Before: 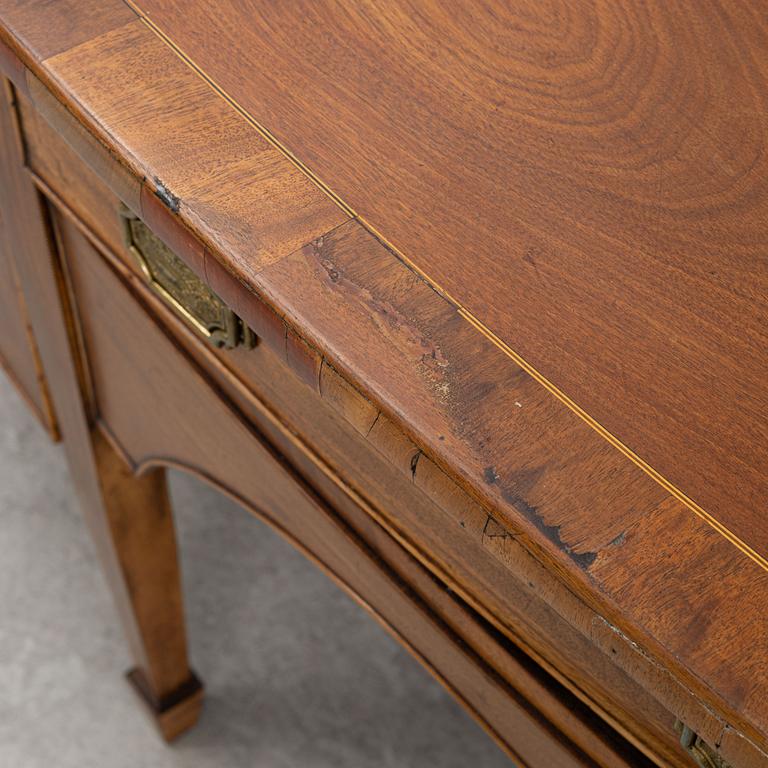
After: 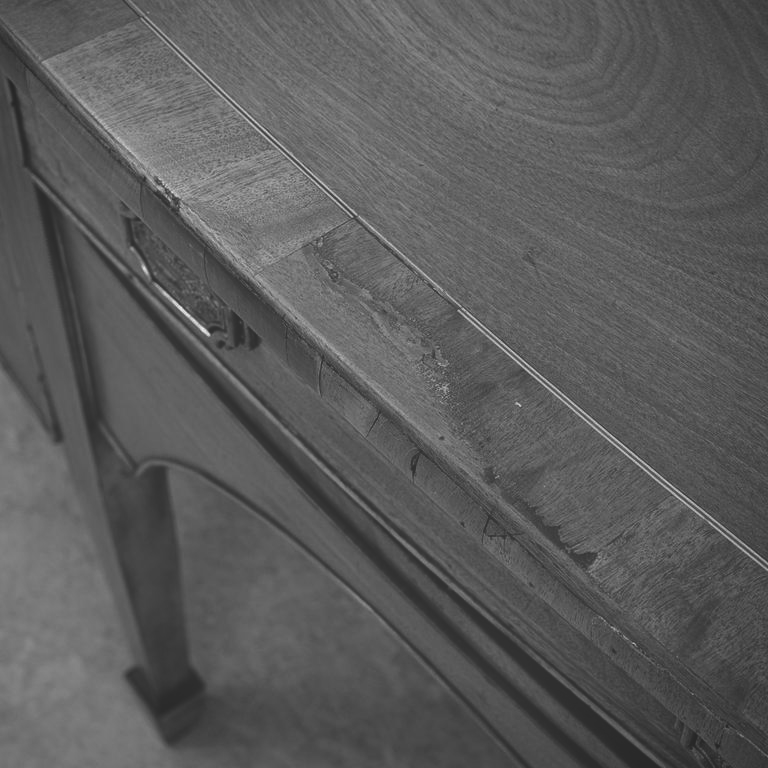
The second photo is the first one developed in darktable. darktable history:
shadows and highlights: shadows 43.71, white point adjustment -1.46, soften with gaussian
vignetting: fall-off radius 60.92%
monochrome: on, module defaults
rgb curve: curves: ch0 [(0, 0.186) (0.314, 0.284) (0.775, 0.708) (1, 1)], compensate middle gray true, preserve colors none
